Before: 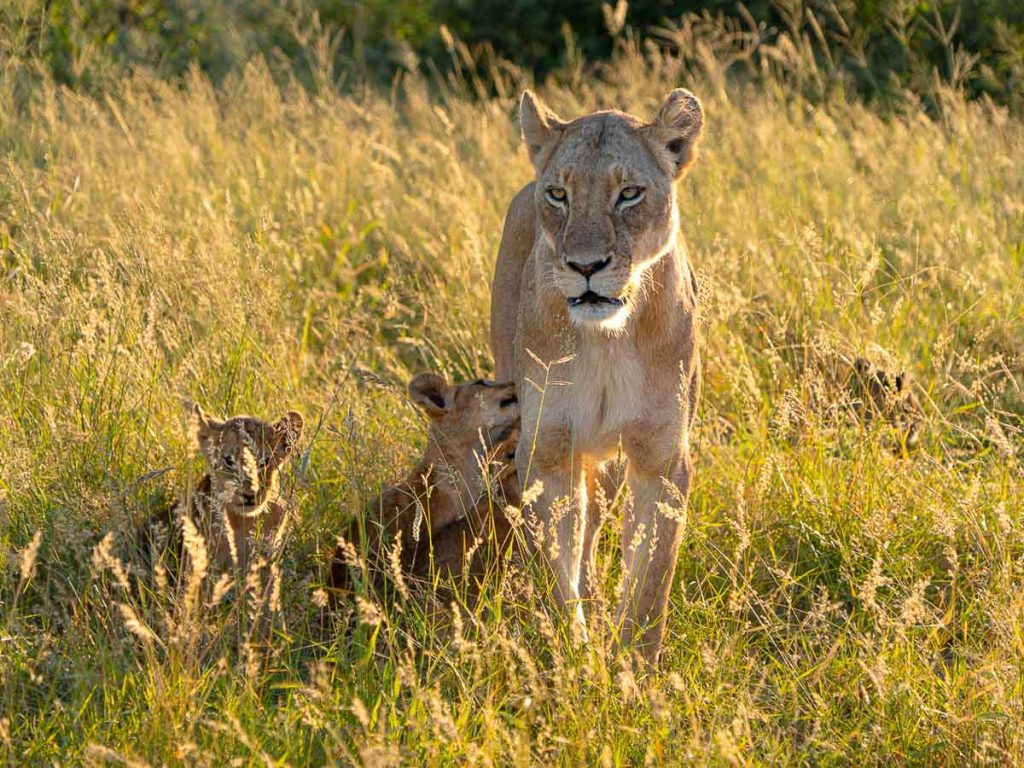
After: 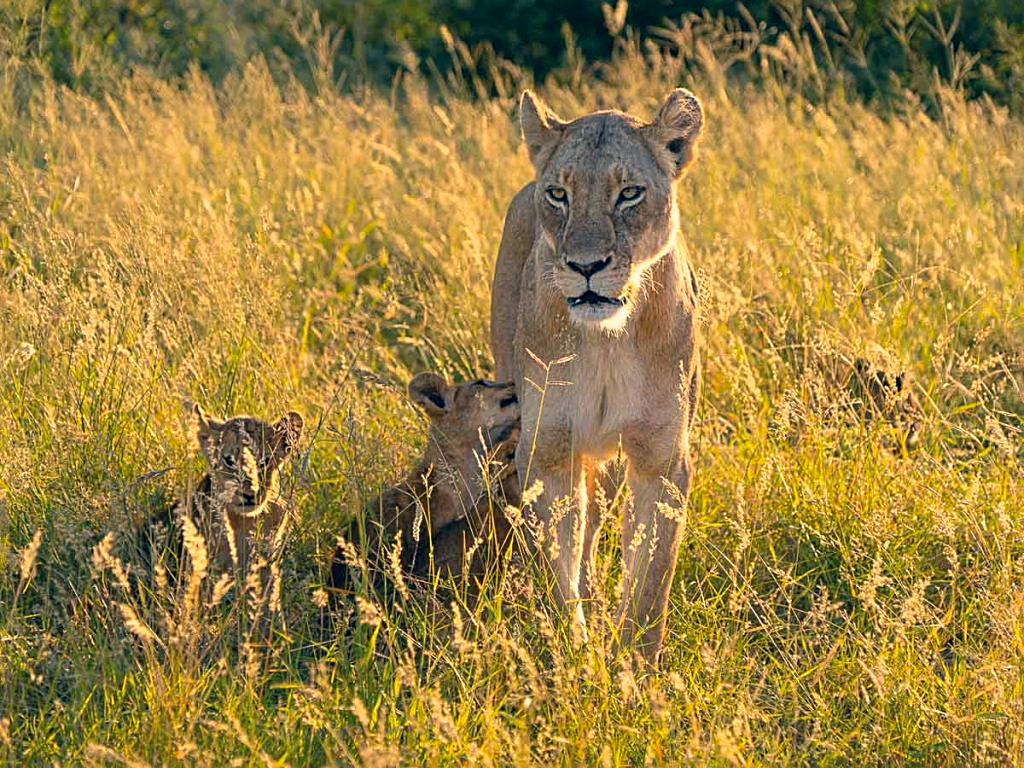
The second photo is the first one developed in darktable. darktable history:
color correction: highlights a* 10.37, highlights b* 14.47, shadows a* -10.03, shadows b* -15.03
sharpen: on, module defaults
